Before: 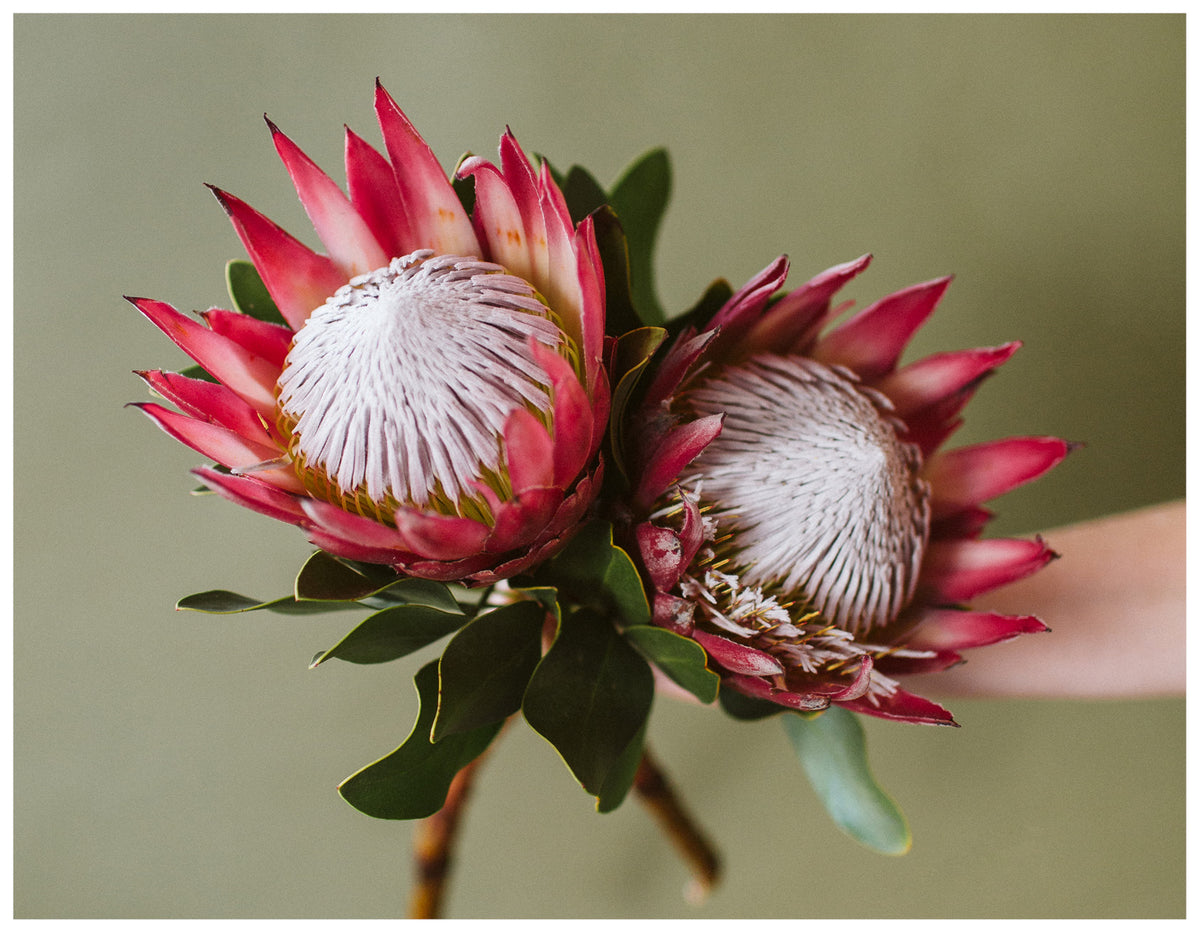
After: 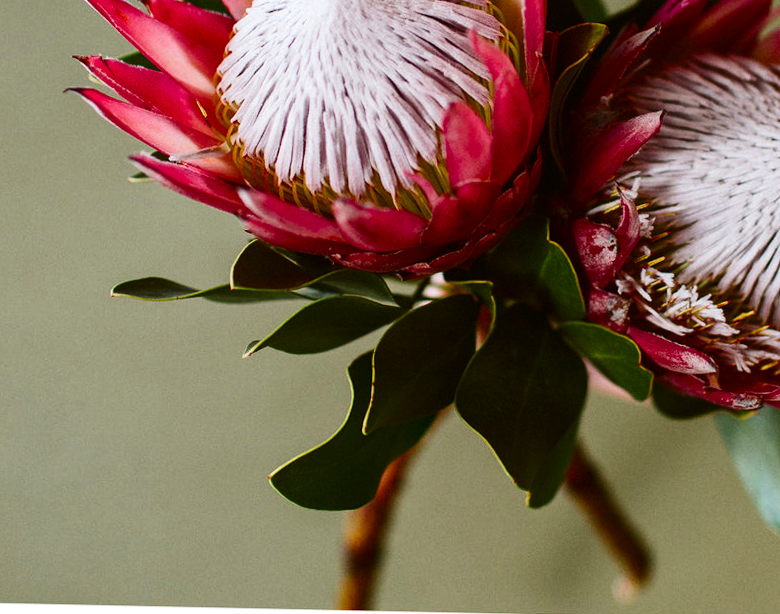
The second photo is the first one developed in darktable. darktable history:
contrast brightness saturation: contrast 0.19, brightness -0.104, saturation 0.205
crop and rotate: angle -1.2°, left 3.987%, top 32.321%, right 29.262%
